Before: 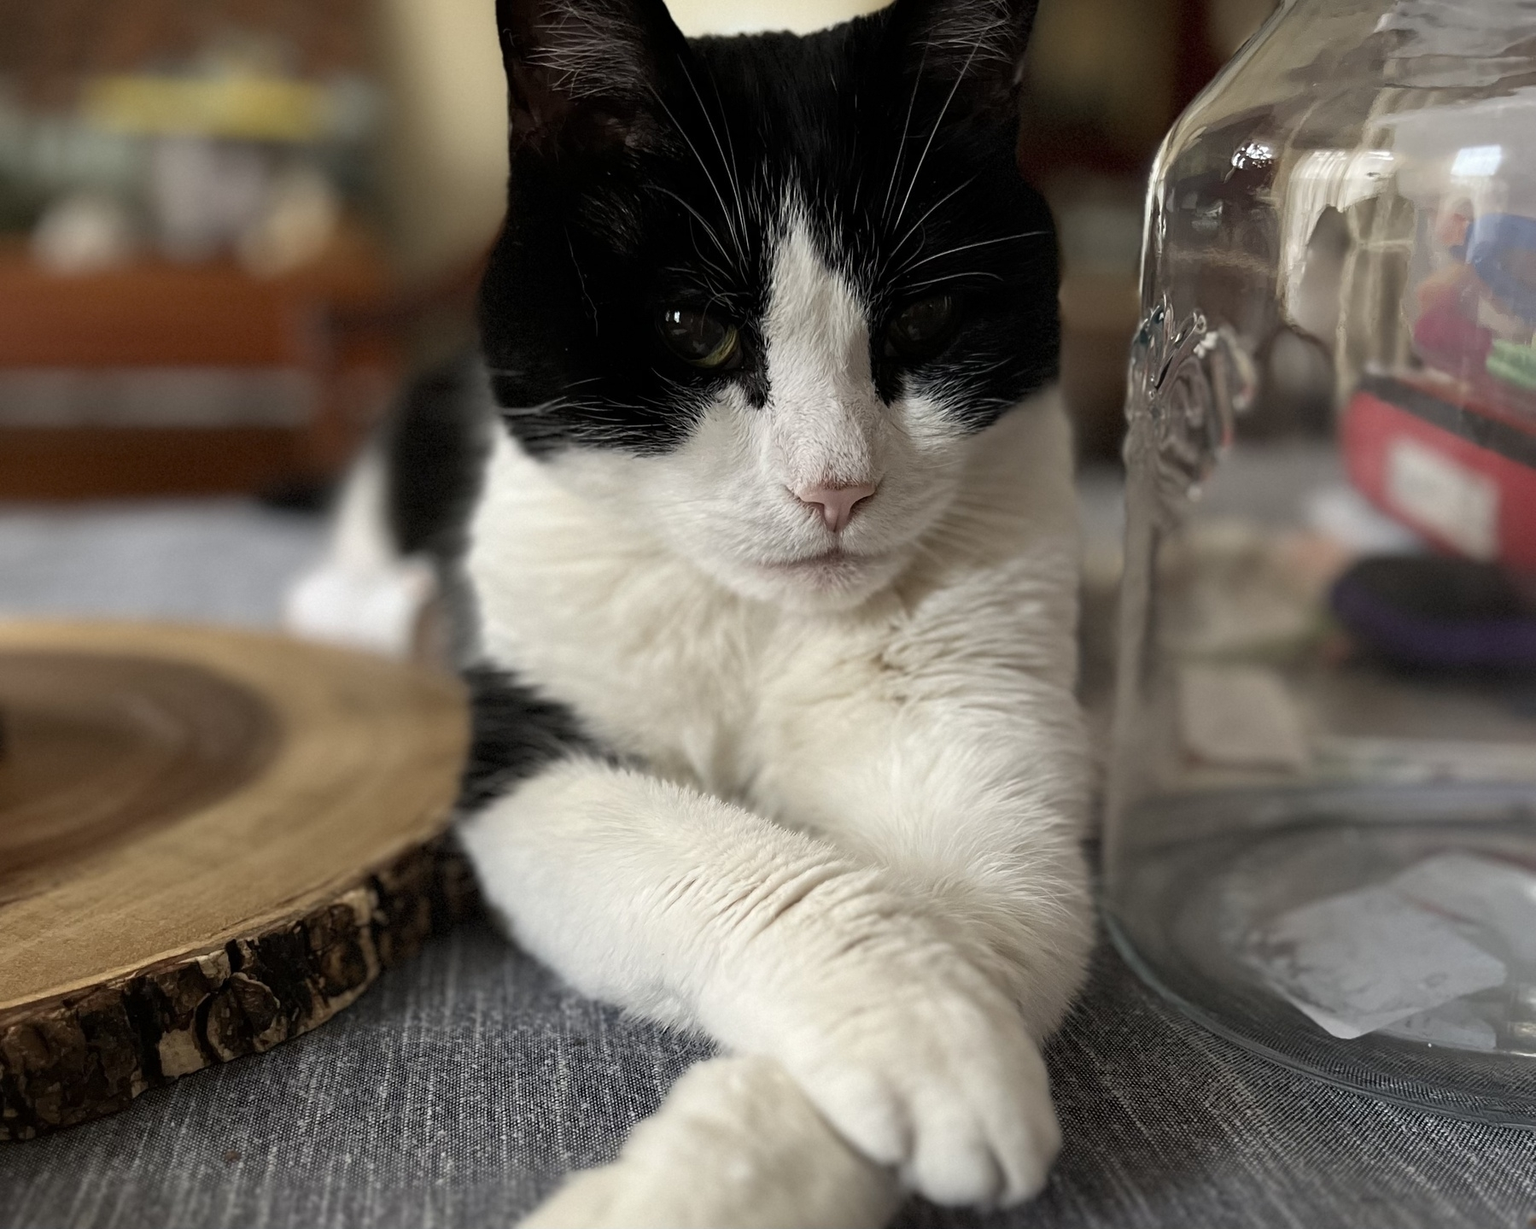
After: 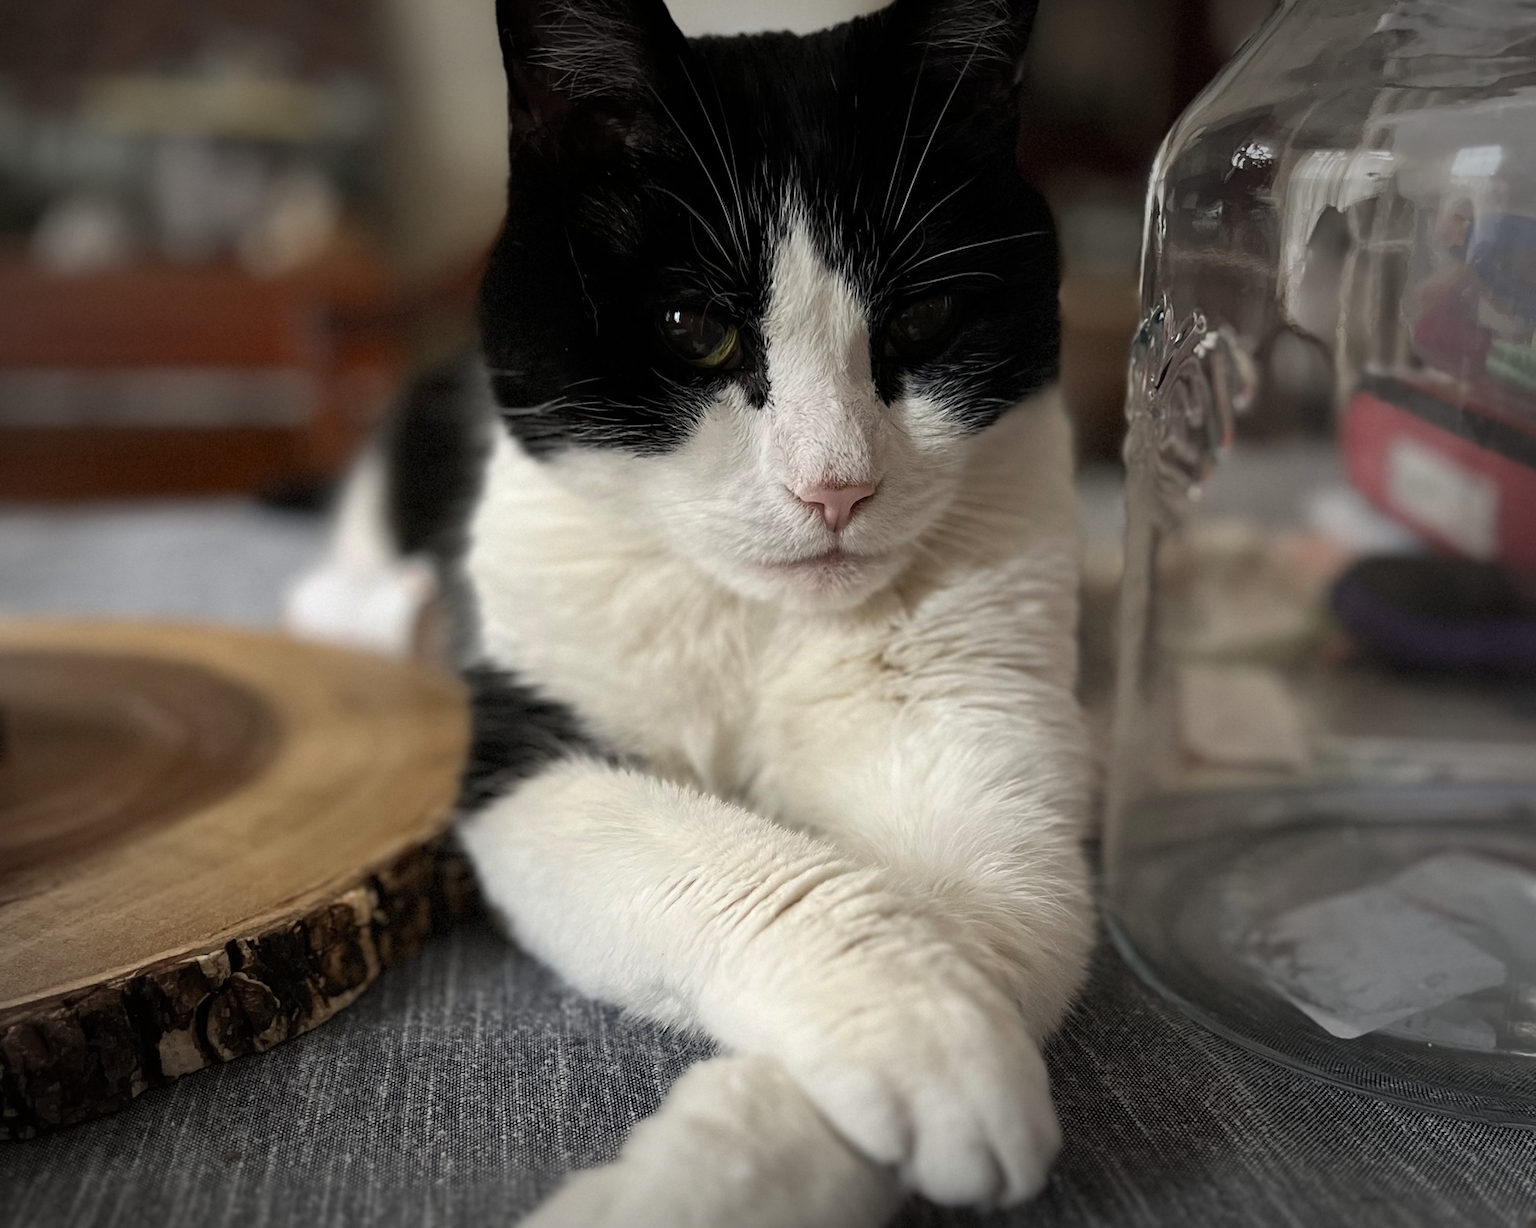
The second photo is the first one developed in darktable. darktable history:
vignetting: fall-off start 70.14%, center (-0.077, 0.071), width/height ratio 1.335
